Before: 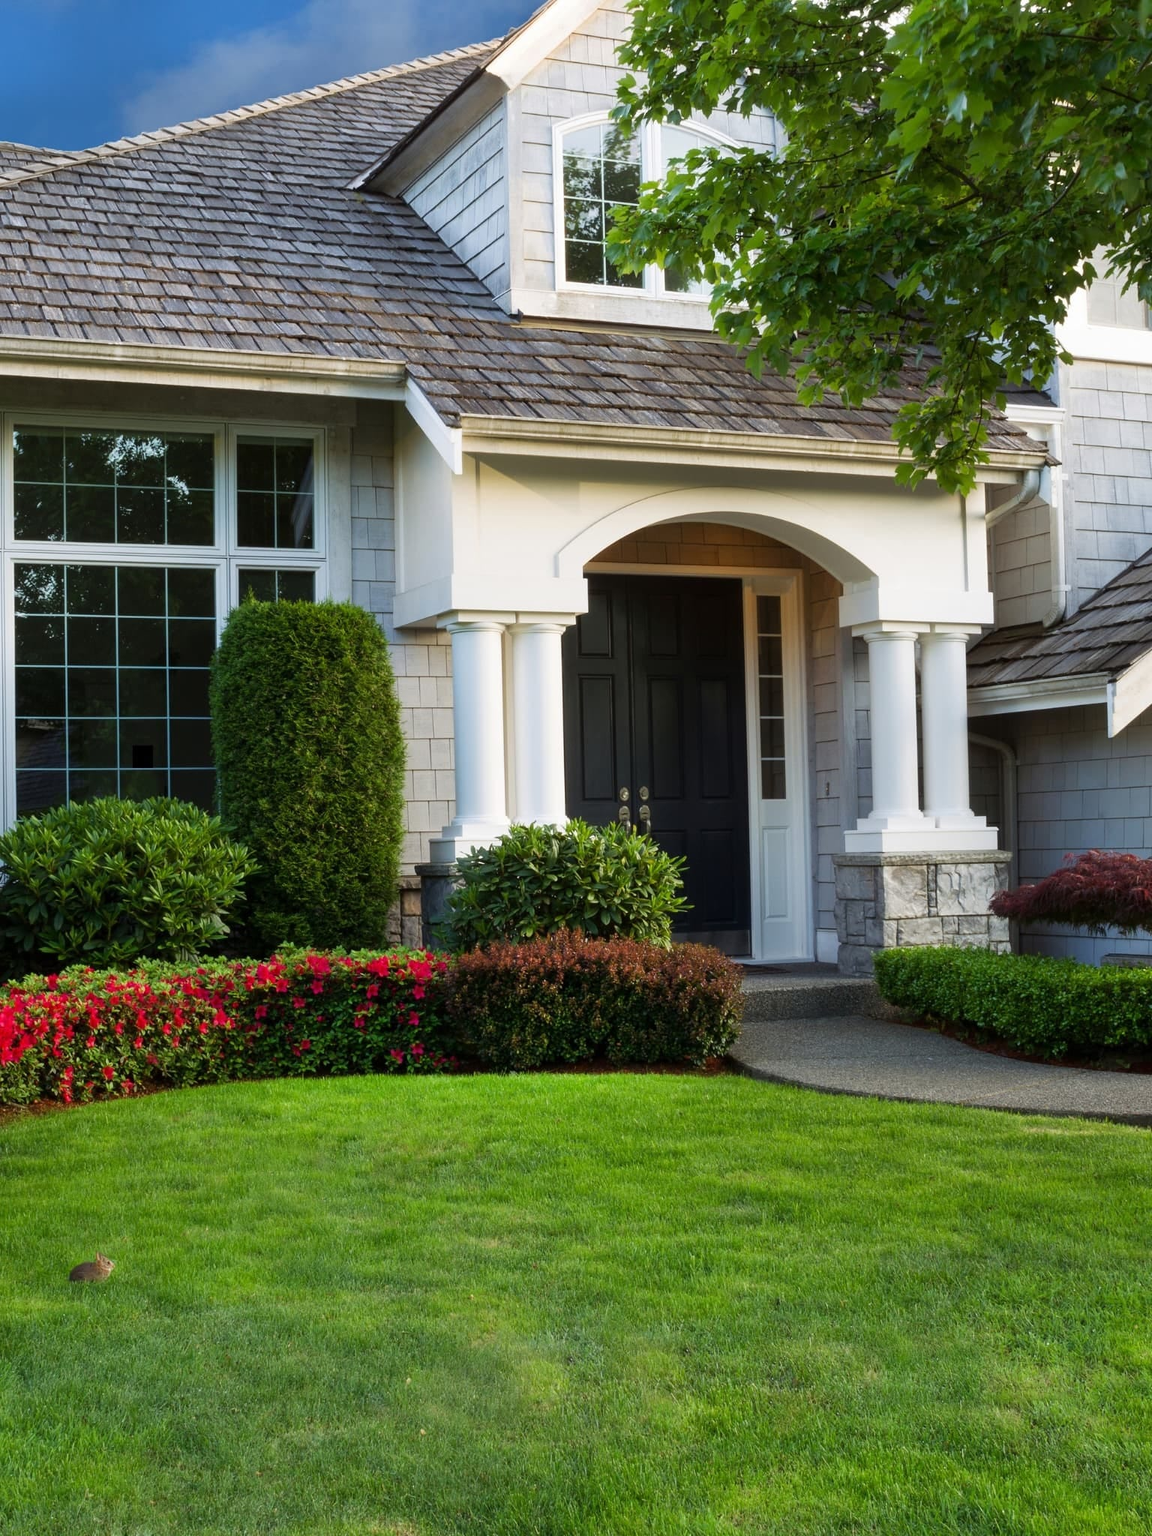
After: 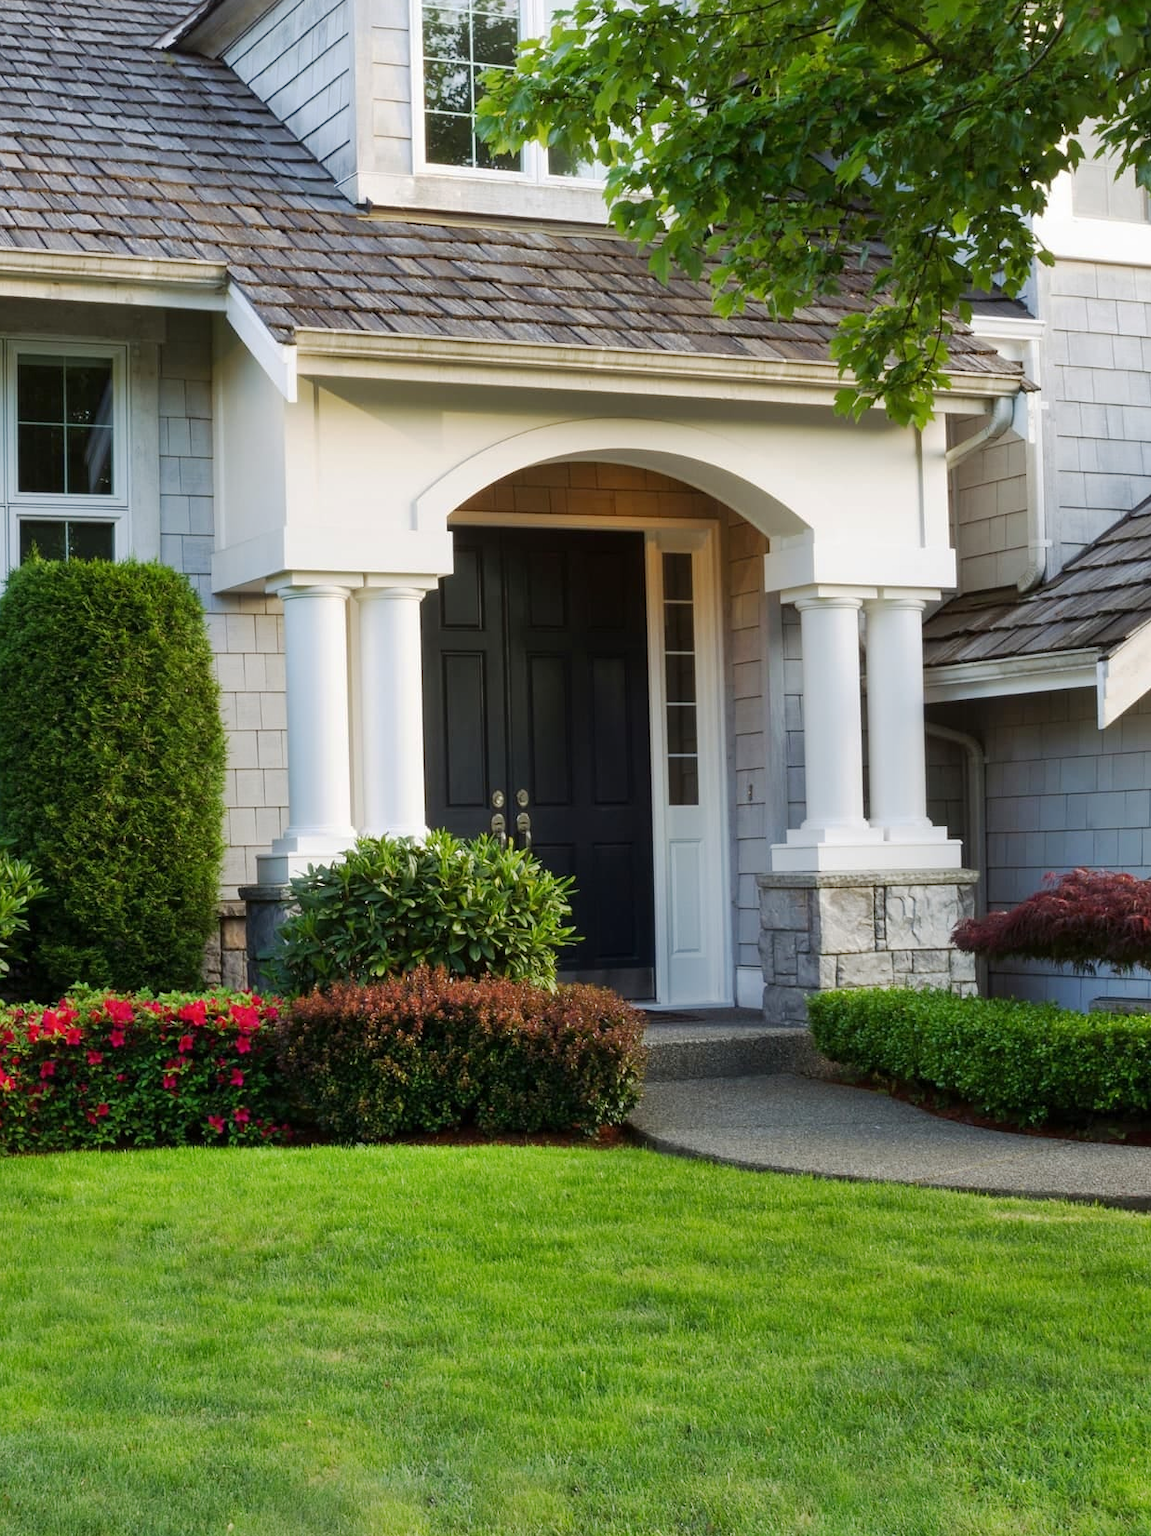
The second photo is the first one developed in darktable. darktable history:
base curve: curves: ch0 [(0, 0) (0.262, 0.32) (0.722, 0.705) (1, 1)], preserve colors none
crop: left 19.337%, top 9.788%, right 0.001%, bottom 9.58%
